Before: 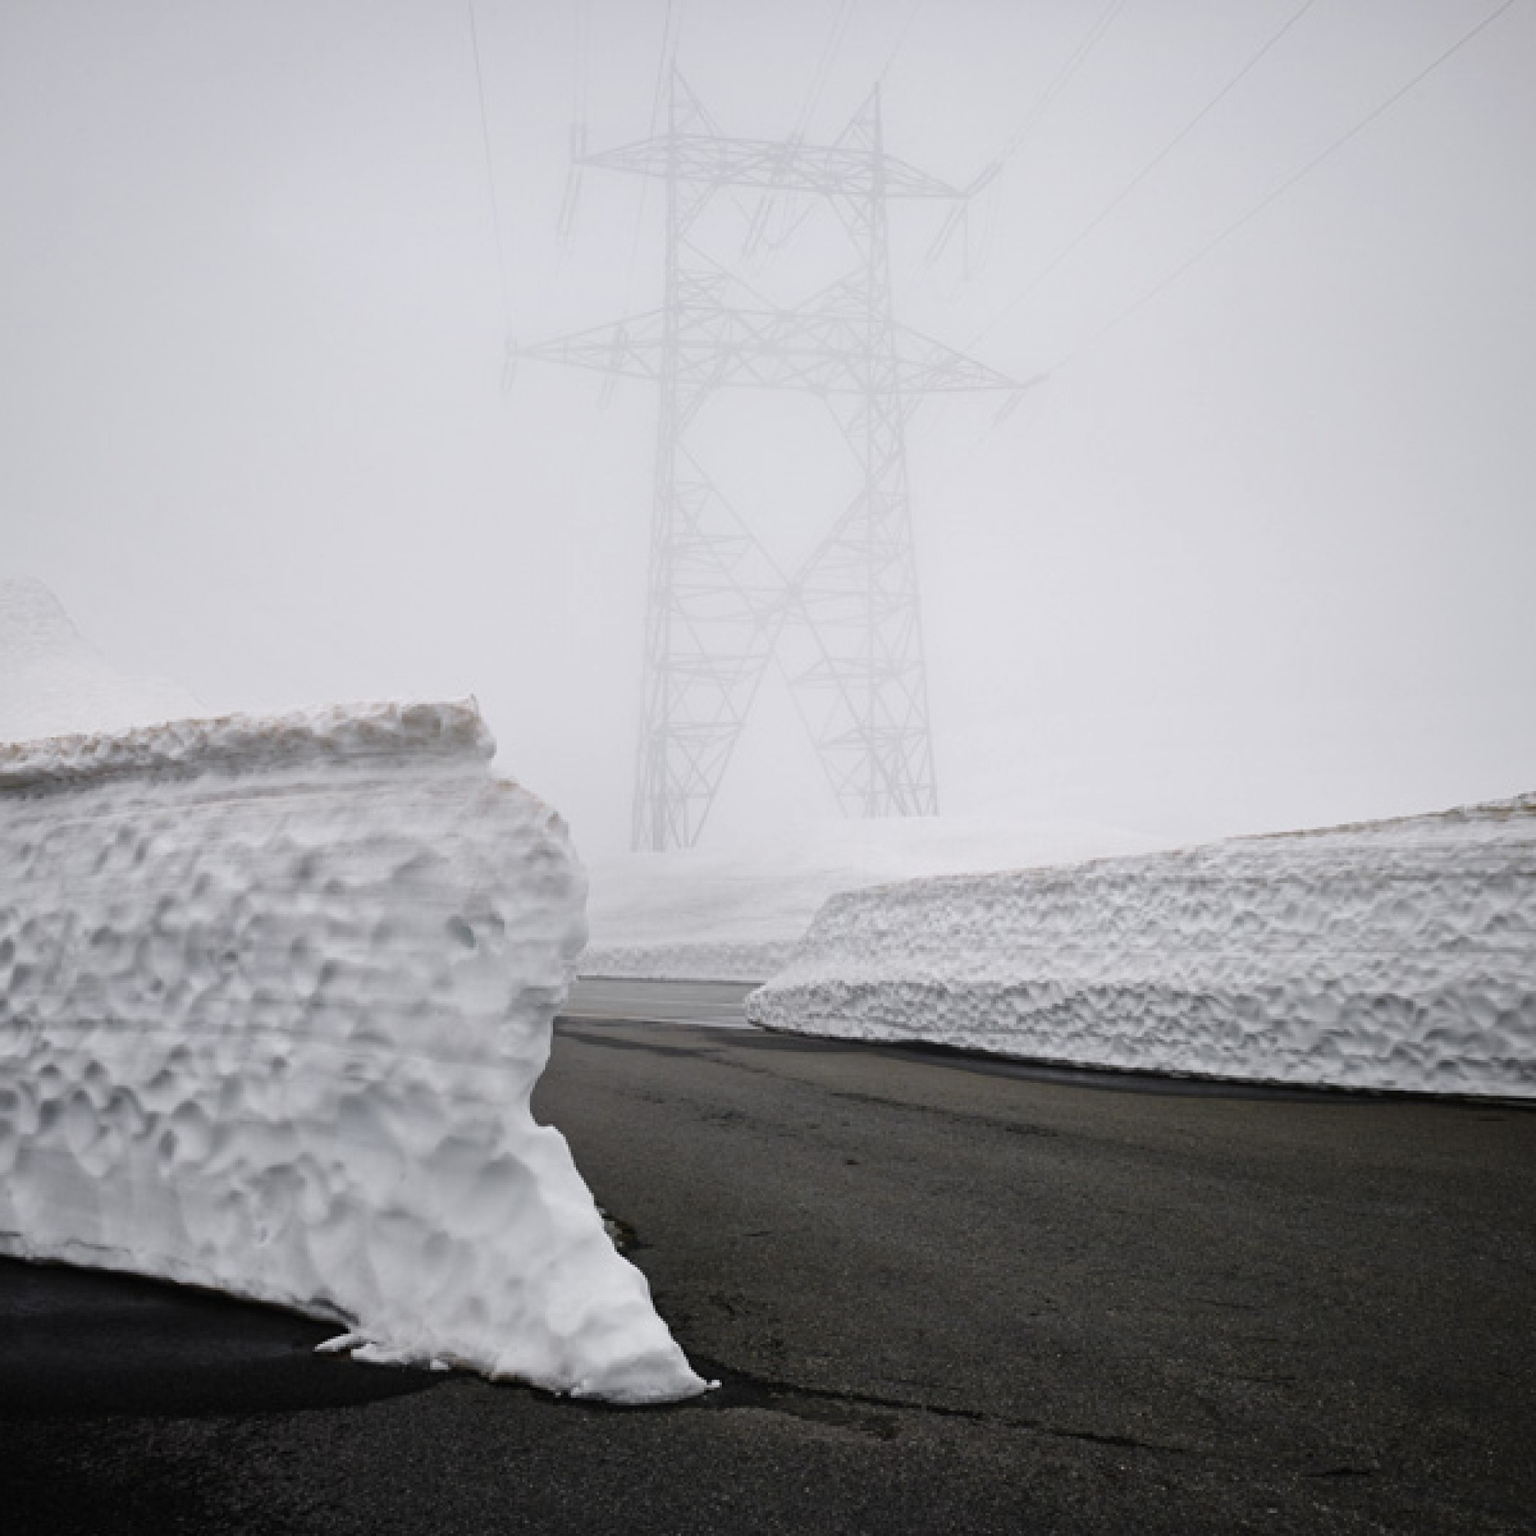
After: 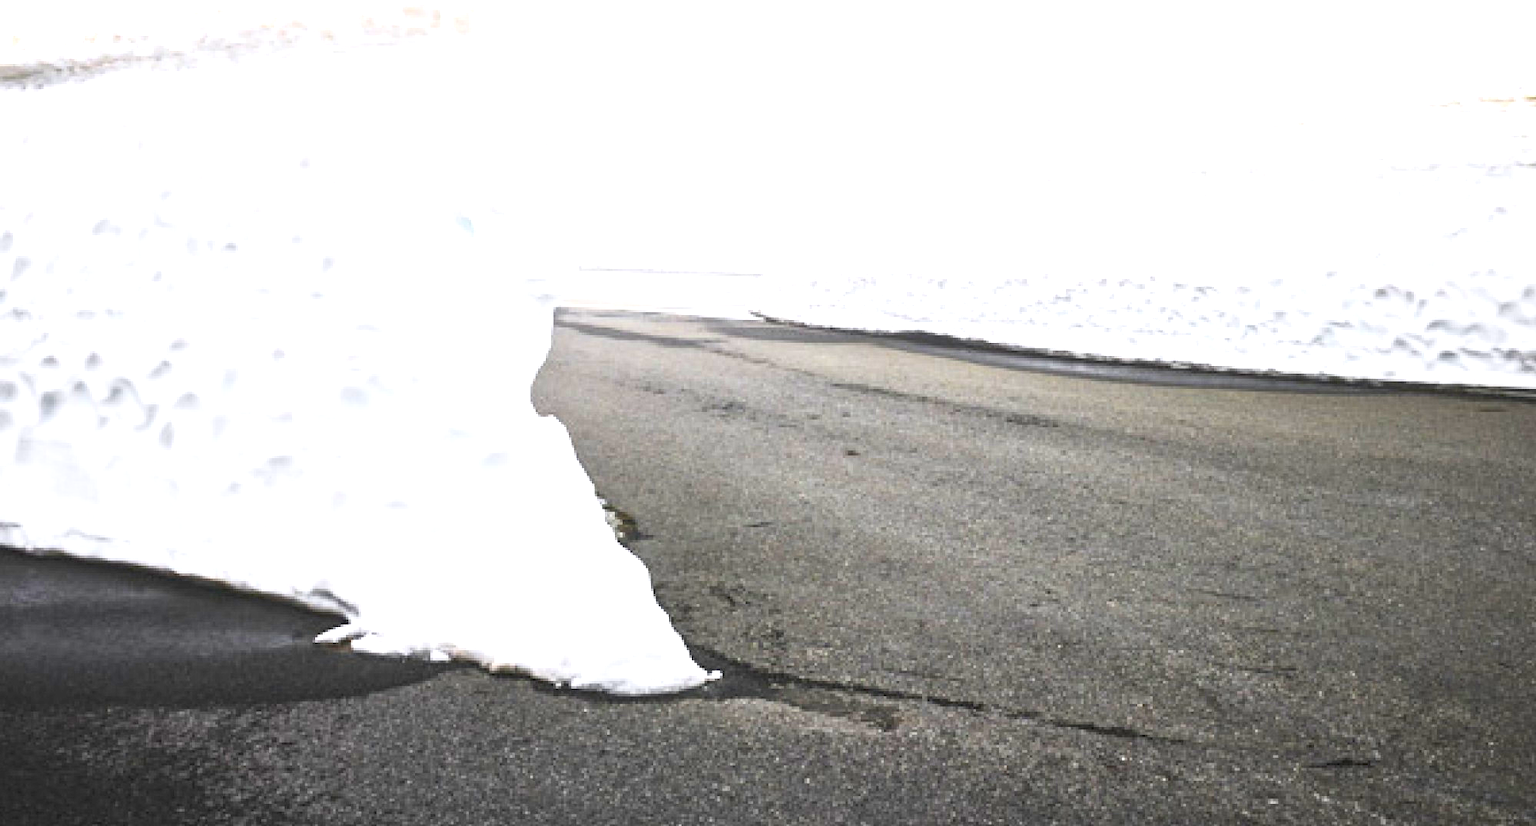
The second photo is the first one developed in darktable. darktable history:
local contrast: detail 110%
base curve: curves: ch0 [(0, 0) (0.666, 0.806) (1, 1)]
crop and rotate: top 46.237%
exposure: black level correction 0, exposure 2.138 EV, compensate exposure bias true, compensate highlight preservation false
